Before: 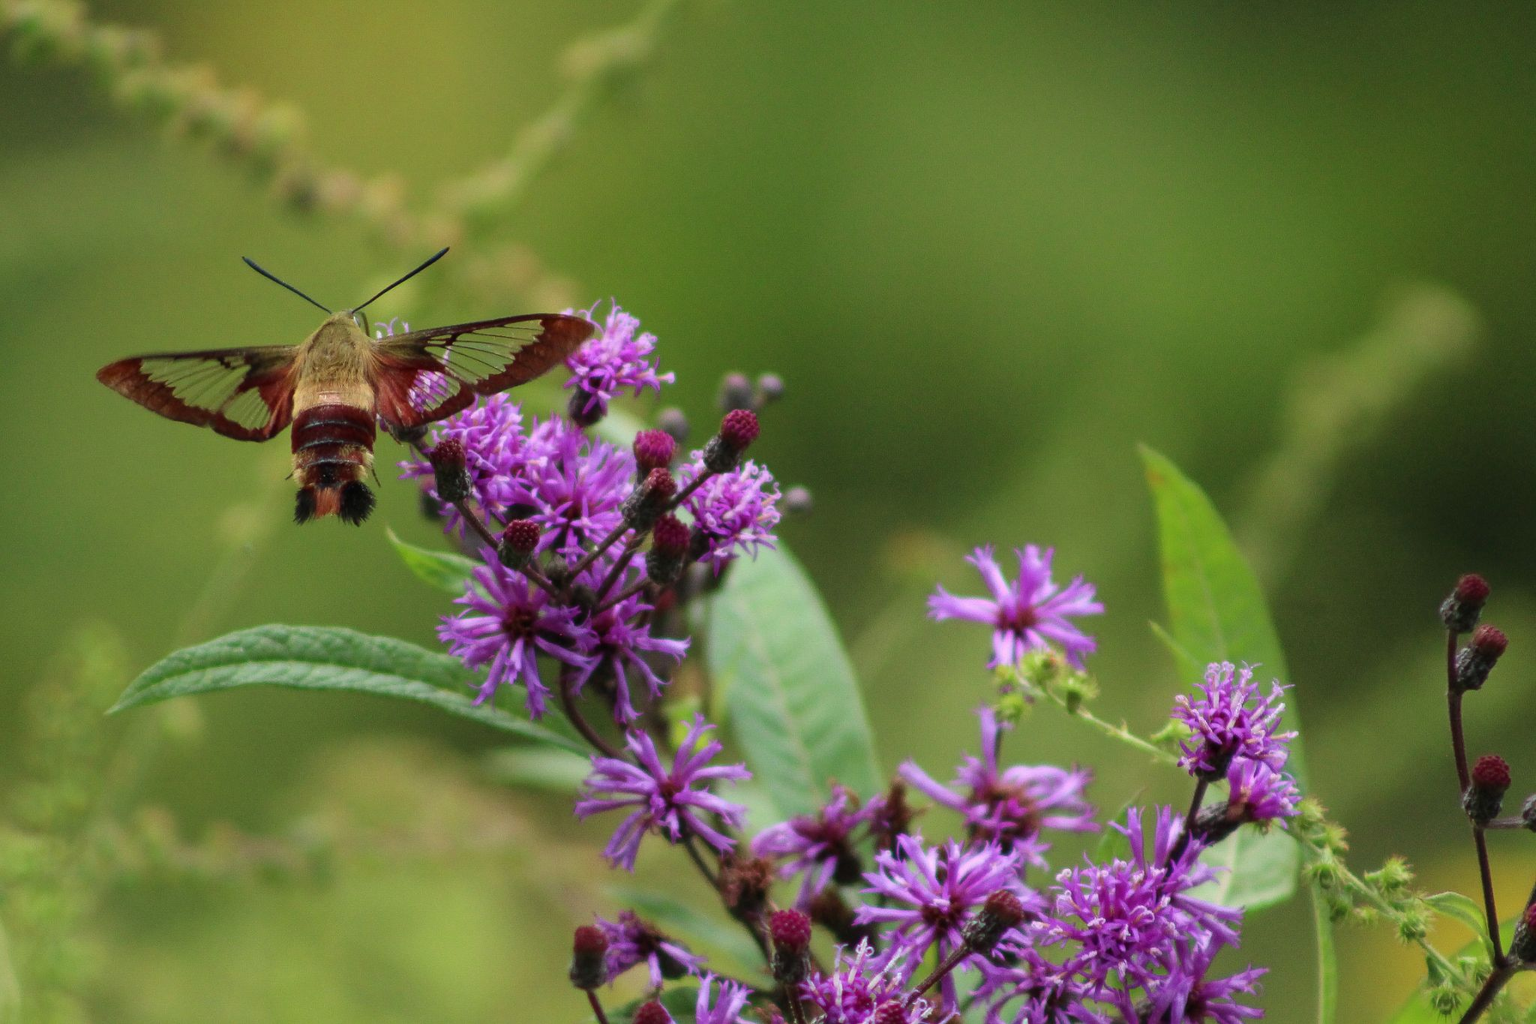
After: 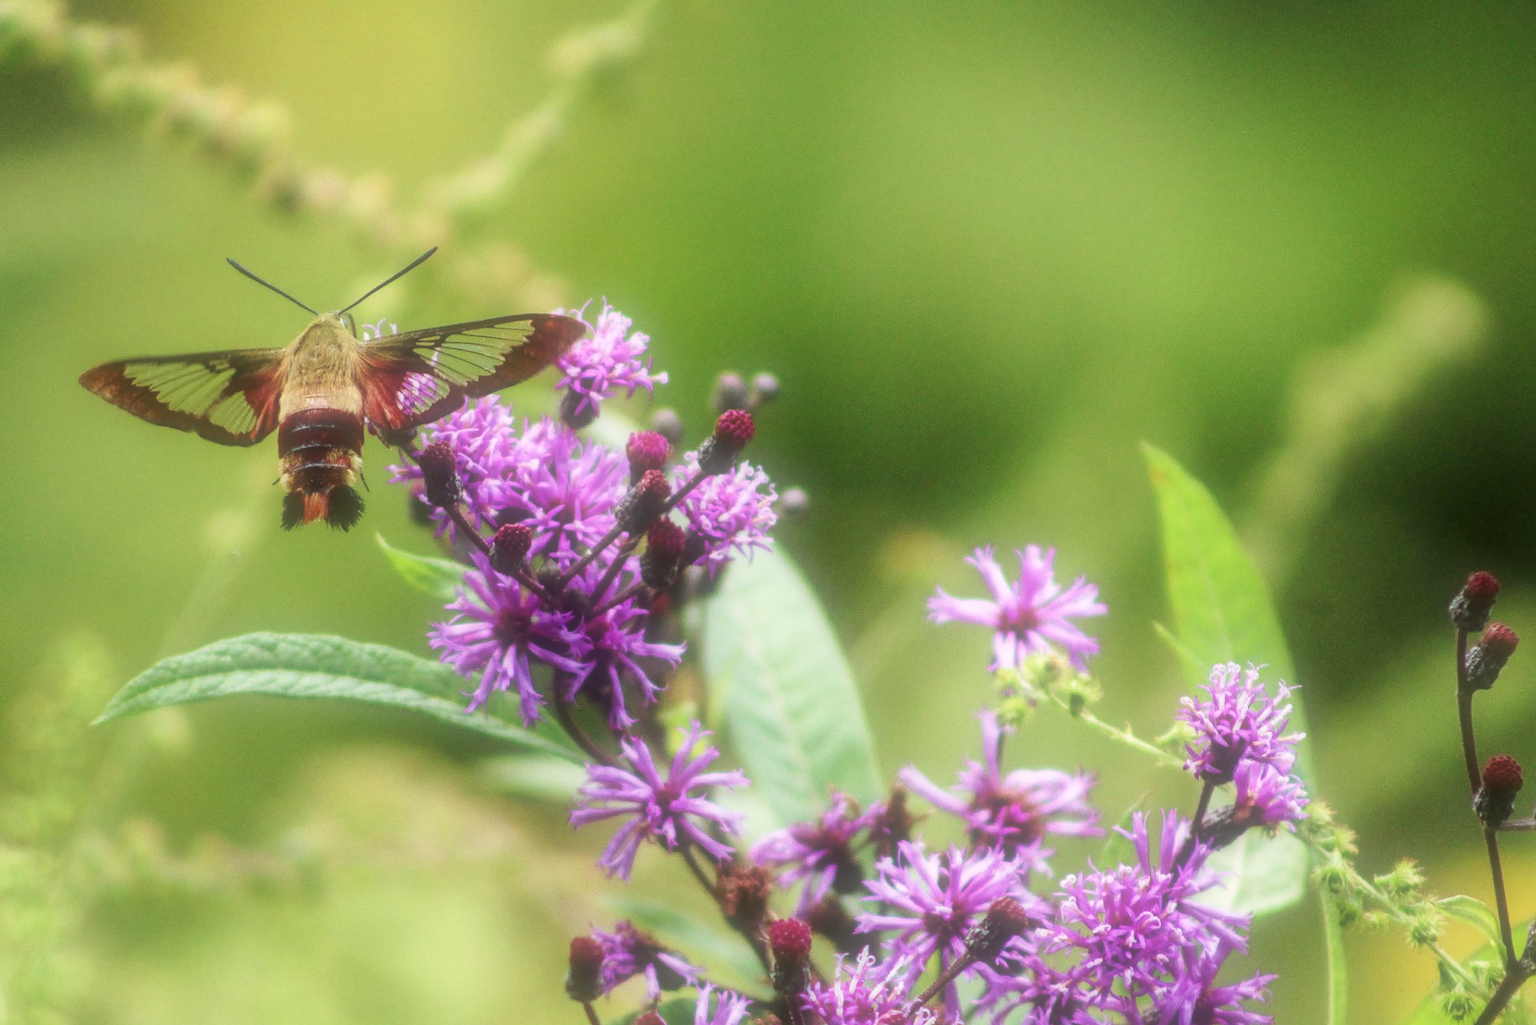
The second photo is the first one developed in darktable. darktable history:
soften: size 60.24%, saturation 65.46%, brightness 0.506 EV, mix 25.7%
crop and rotate: left 0.614%, top 0.179%, bottom 0.309%
rotate and perspective: rotation -0.45°, automatic cropping original format, crop left 0.008, crop right 0.992, crop top 0.012, crop bottom 0.988
local contrast: on, module defaults
base curve: curves: ch0 [(0, 0) (0.005, 0.002) (0.15, 0.3) (0.4, 0.7) (0.75, 0.95) (1, 1)], preserve colors none
